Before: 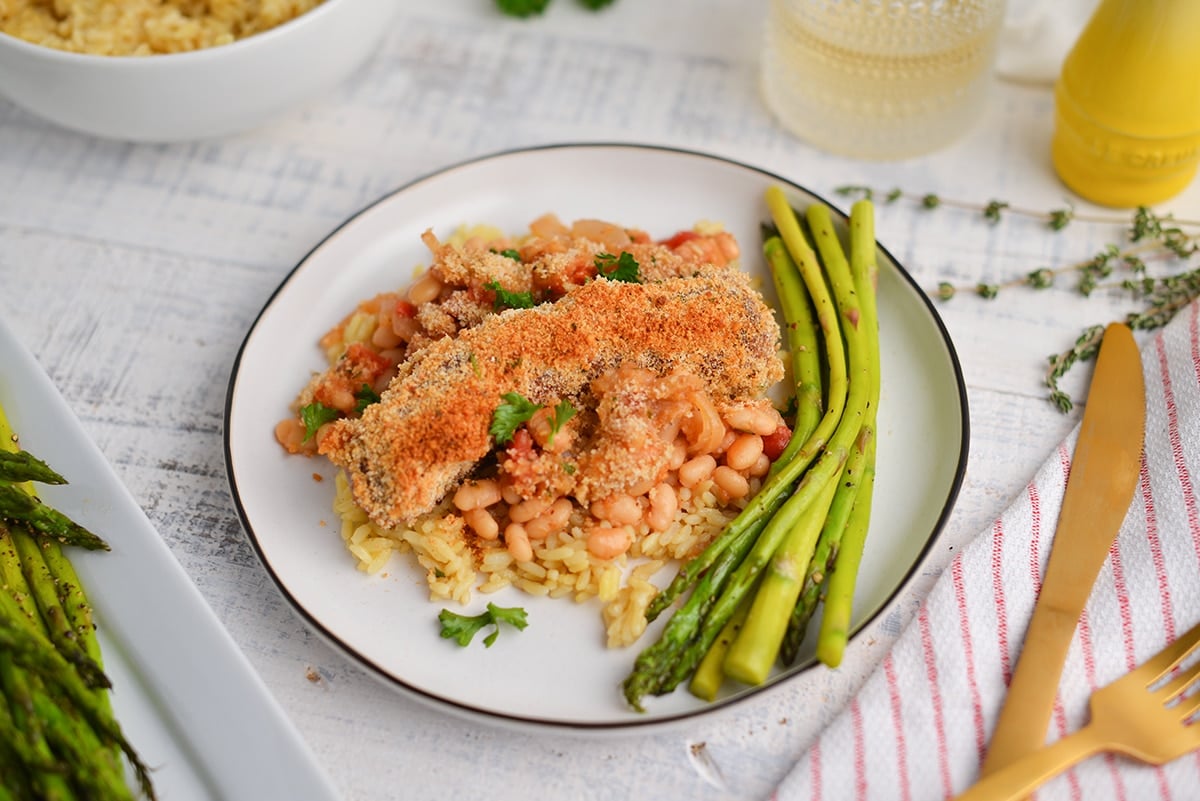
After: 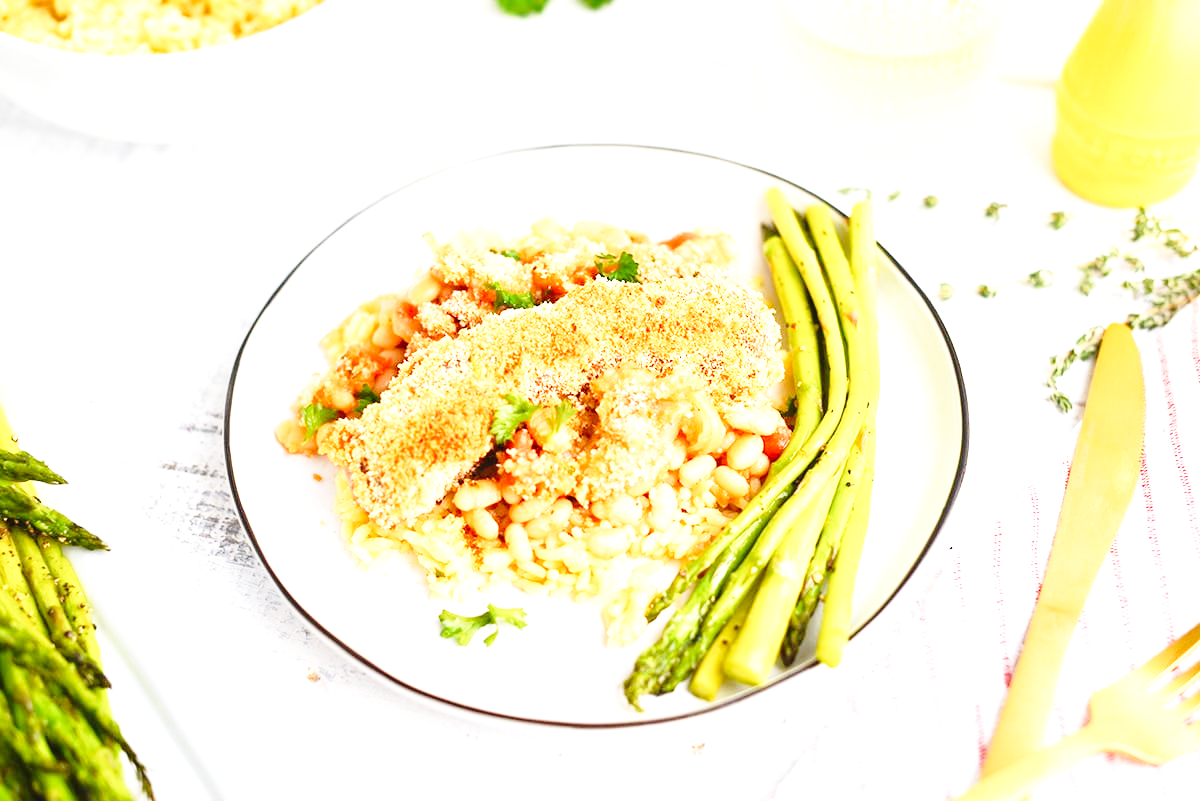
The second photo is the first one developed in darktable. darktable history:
base curve: curves: ch0 [(0, 0) (0.028, 0.03) (0.121, 0.232) (0.46, 0.748) (0.859, 0.968) (1, 1)], preserve colors none
exposure: black level correction 0, exposure 1.52 EV, compensate highlight preservation false
